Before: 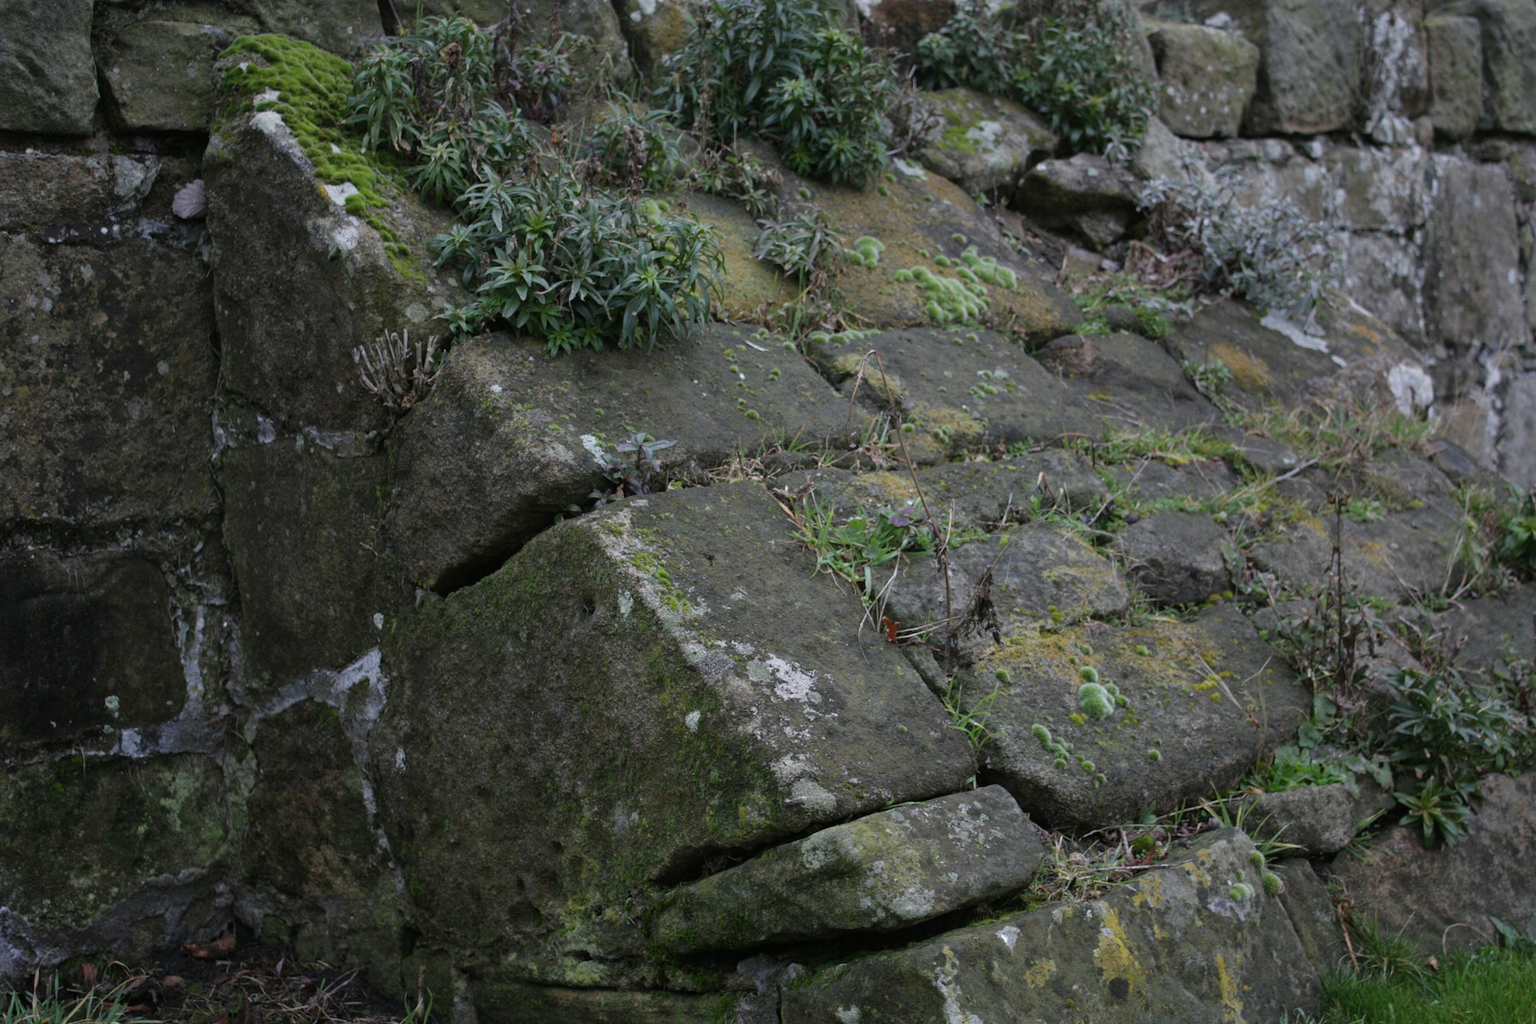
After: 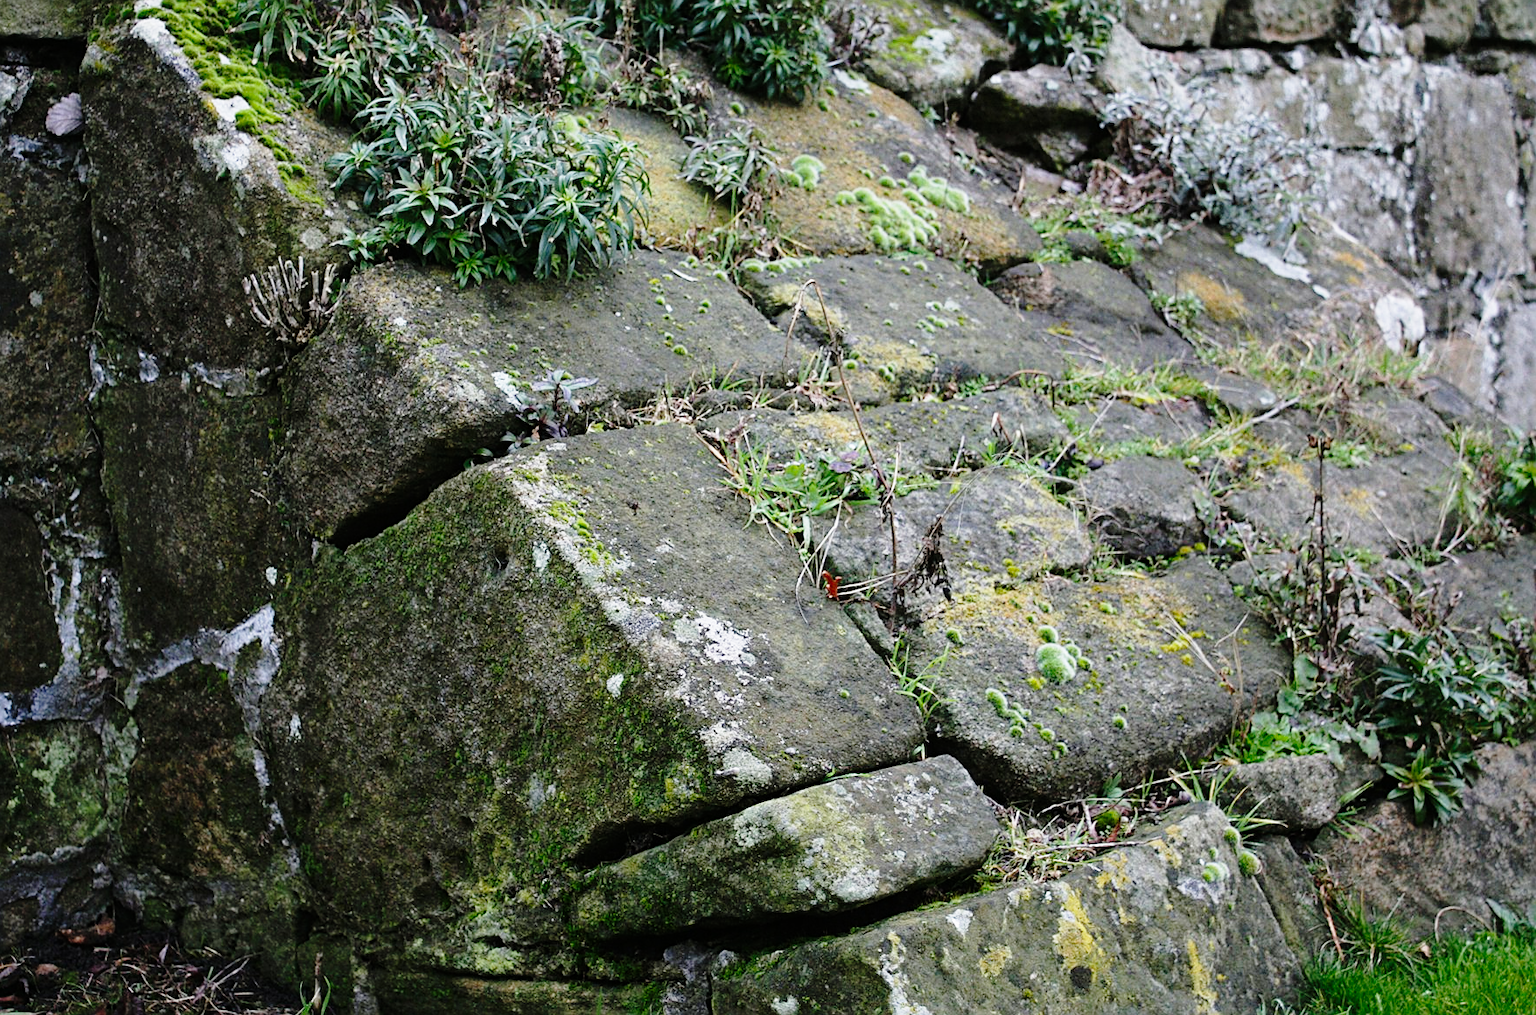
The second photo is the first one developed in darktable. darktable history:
exposure: exposure 0.296 EV, compensate highlight preservation false
base curve: curves: ch0 [(0, 0) (0.028, 0.03) (0.105, 0.232) (0.387, 0.748) (0.754, 0.968) (1, 1)], preserve colors none
crop and rotate: left 8.506%, top 9.27%
sharpen: on, module defaults
tone curve: curves: ch0 [(0, 0) (0.059, 0.027) (0.162, 0.125) (0.304, 0.279) (0.547, 0.532) (0.828, 0.815) (1, 0.983)]; ch1 [(0, 0) (0.23, 0.166) (0.34, 0.298) (0.371, 0.334) (0.435, 0.408) (0.477, 0.469) (0.499, 0.498) (0.529, 0.544) (0.559, 0.587) (0.743, 0.798) (1, 1)]; ch2 [(0, 0) (0.431, 0.414) (0.498, 0.503) (0.524, 0.531) (0.568, 0.567) (0.6, 0.597) (0.643, 0.631) (0.74, 0.721) (1, 1)], preserve colors none
